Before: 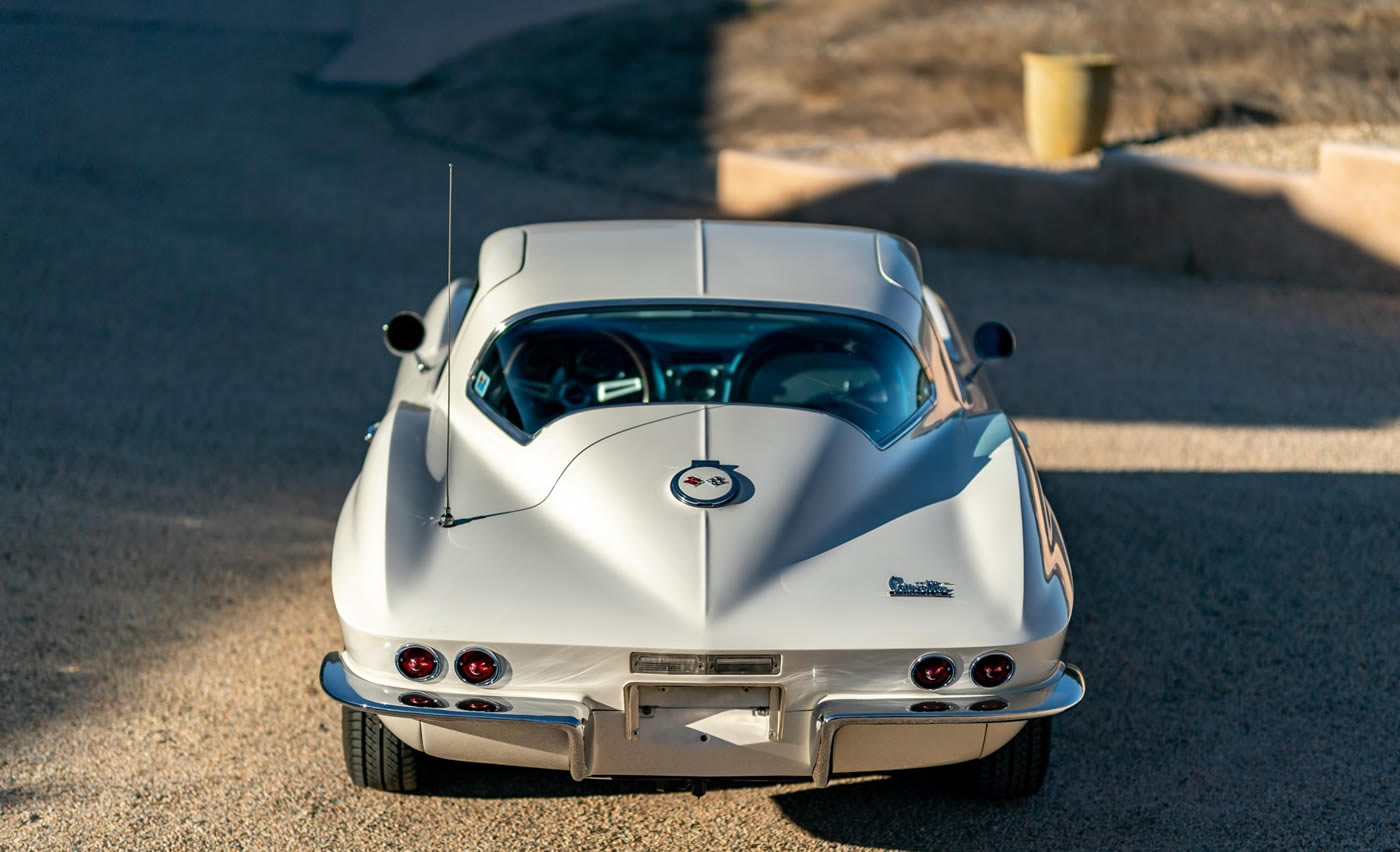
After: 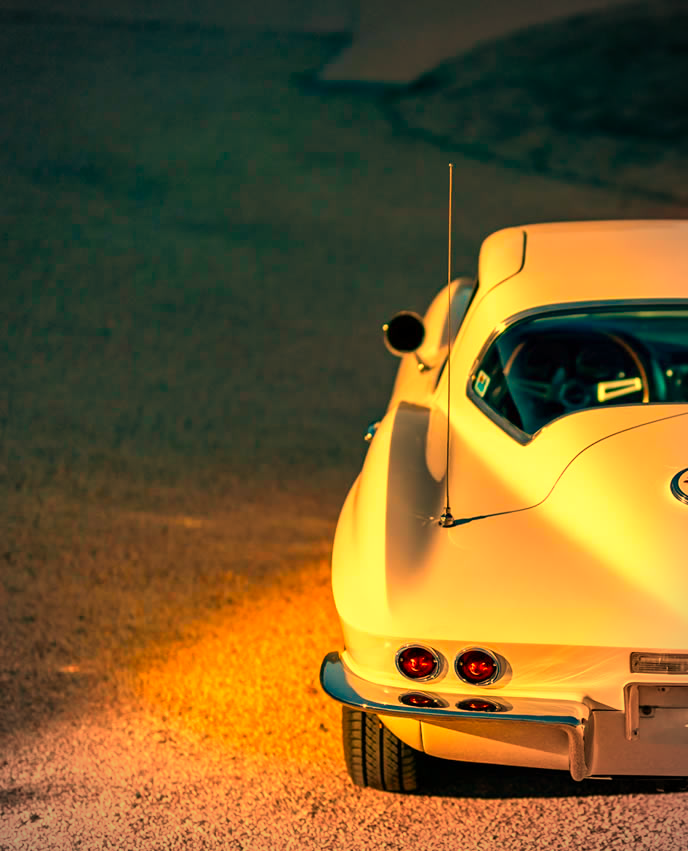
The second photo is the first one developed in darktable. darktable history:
color balance rgb: perceptual saturation grading › global saturation 20%, global vibrance 20%
contrast brightness saturation: contrast 0.04, saturation 0.16
crop and rotate: left 0%, top 0%, right 50.845%
vignetting: fall-off start 74.49%, fall-off radius 65.9%, brightness -0.628, saturation -0.68
velvia: on, module defaults
white balance: red 1.467, blue 0.684
